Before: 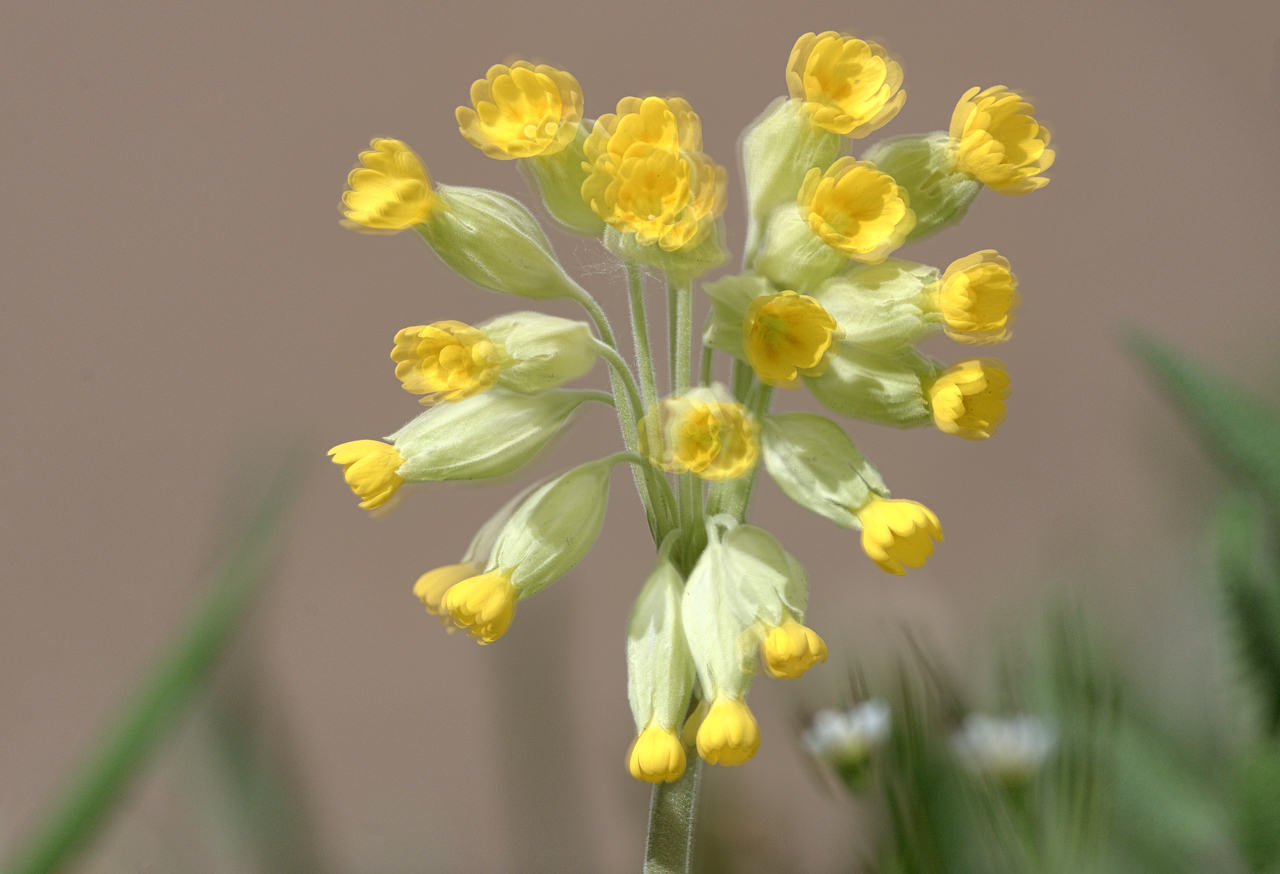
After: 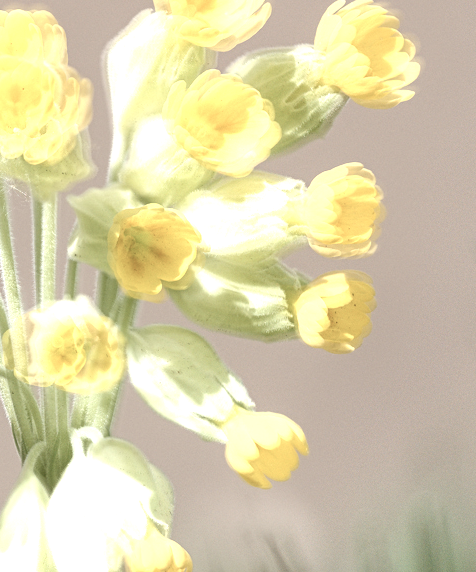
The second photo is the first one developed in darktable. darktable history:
contrast brightness saturation: contrast 0.097, saturation -0.362
crop and rotate: left 49.61%, top 10.091%, right 13.201%, bottom 24.363%
exposure: exposure 1.068 EV, compensate highlight preservation false
local contrast: on, module defaults
